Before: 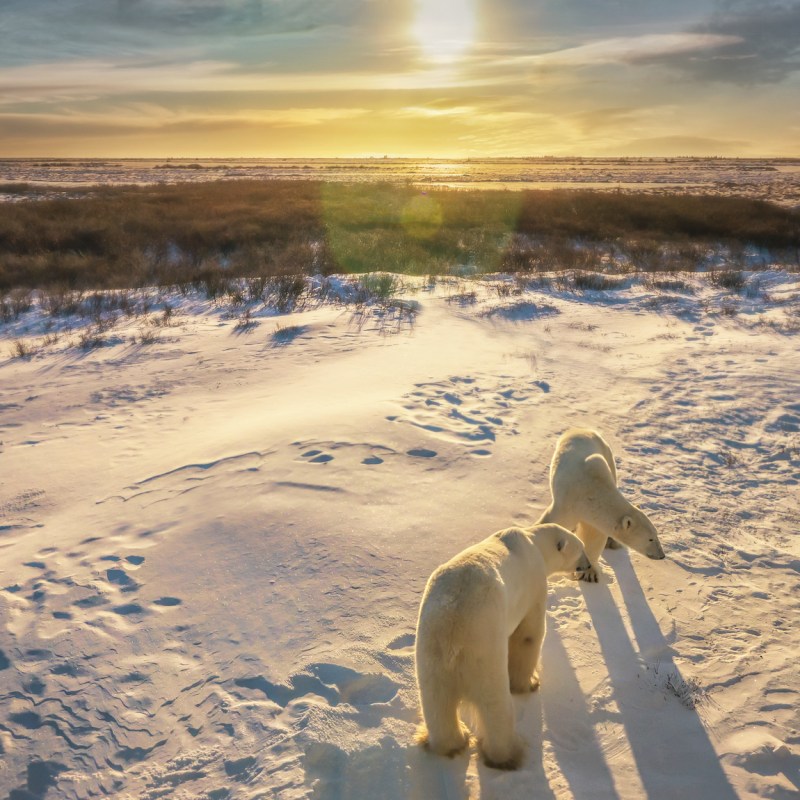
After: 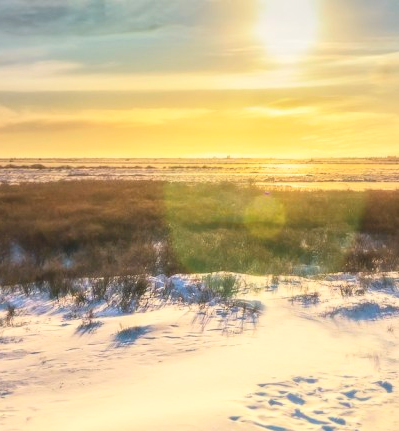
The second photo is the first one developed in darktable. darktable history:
contrast brightness saturation: contrast 0.205, brightness 0.167, saturation 0.225
crop: left 19.652%, right 30.357%, bottom 46.124%
